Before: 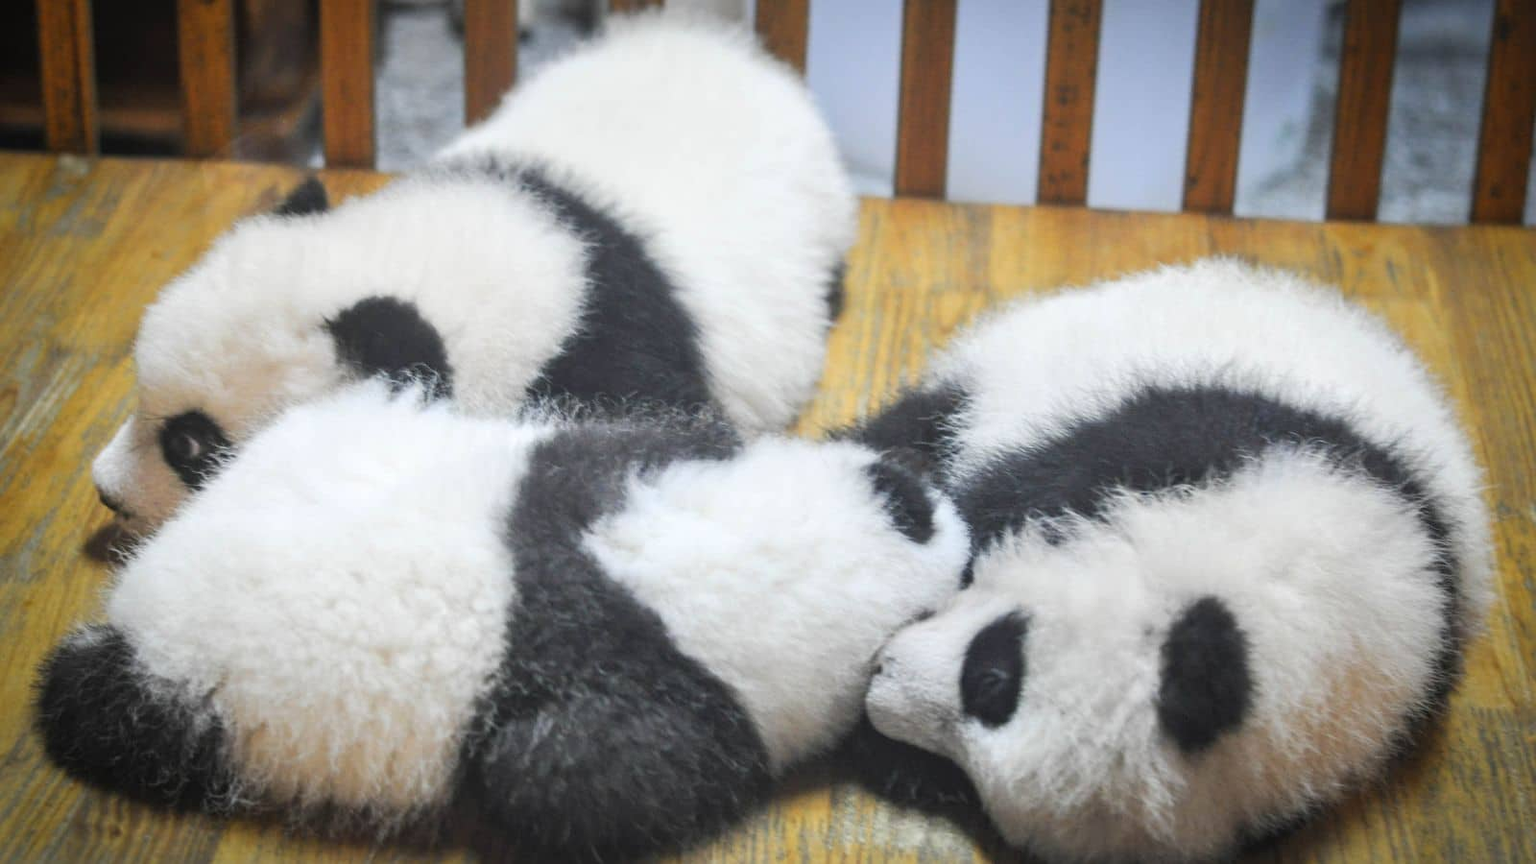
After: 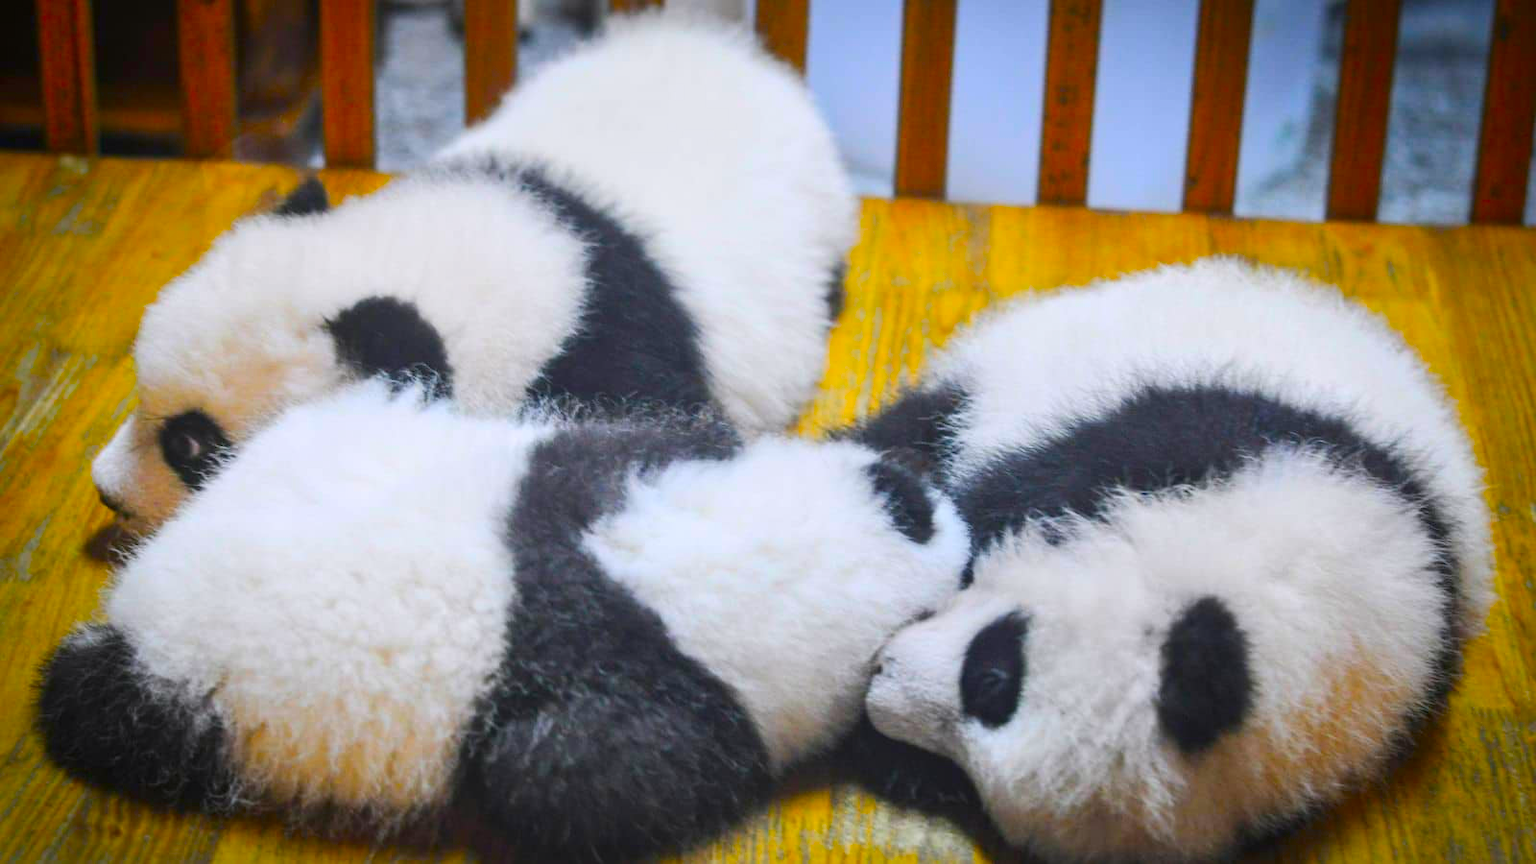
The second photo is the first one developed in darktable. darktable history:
white balance: red 1.004, blue 1.024
contrast brightness saturation: contrast 0.13, brightness -0.05, saturation 0.16
color balance: input saturation 134.34%, contrast -10.04%, contrast fulcrum 19.67%, output saturation 133.51%
